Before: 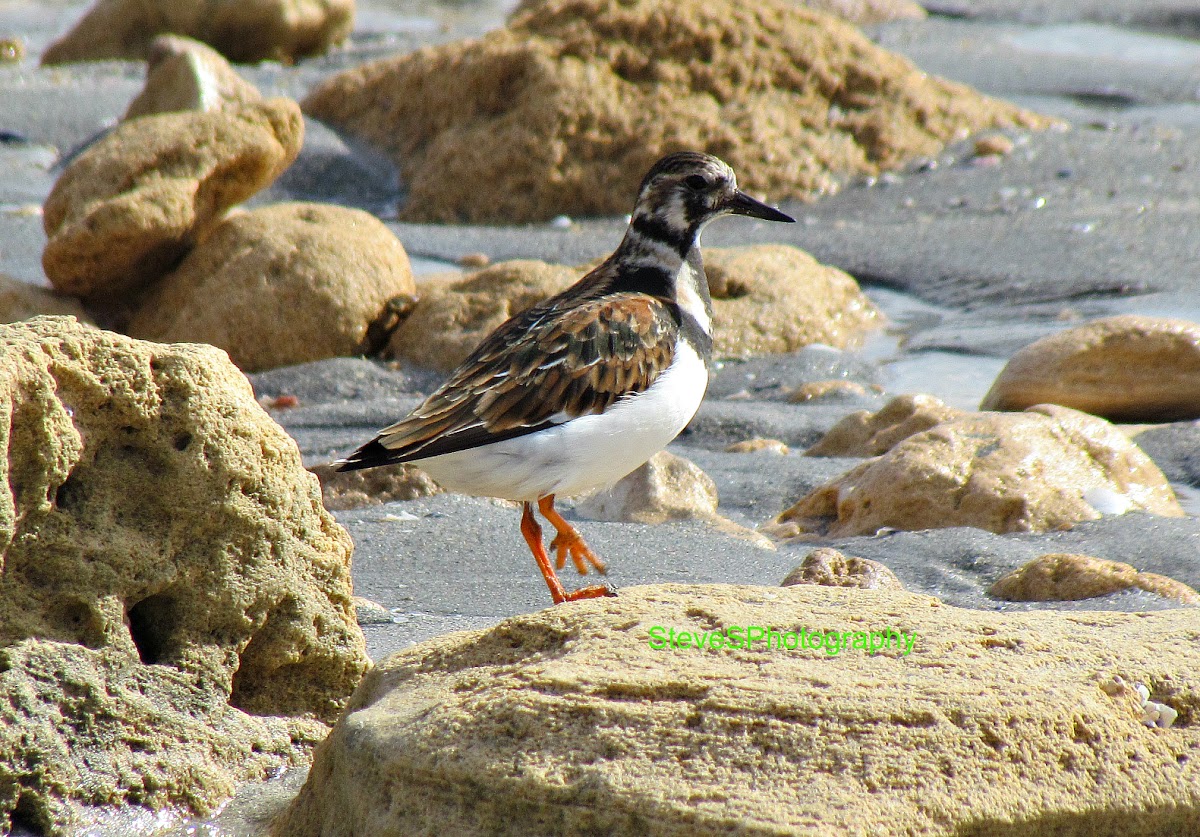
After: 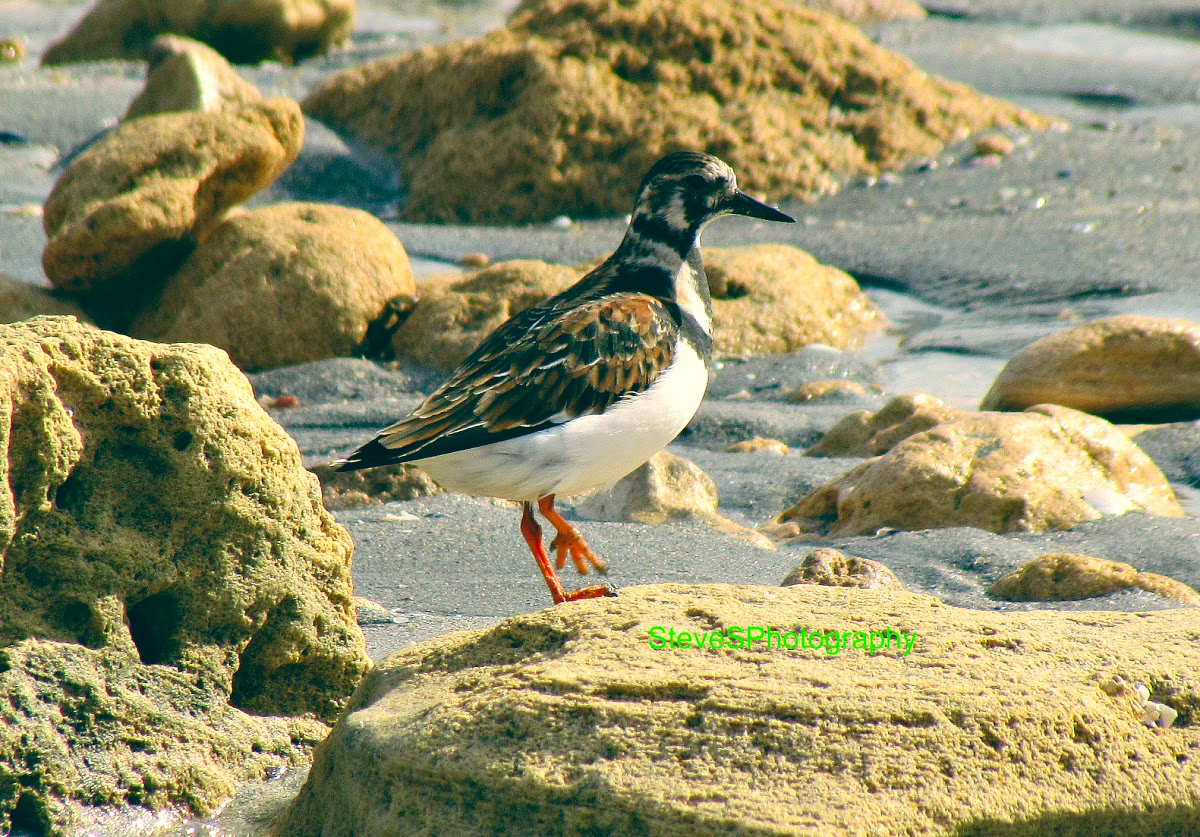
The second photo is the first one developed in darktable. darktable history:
contrast brightness saturation: contrast 0.09, saturation 0.28
color balance: lift [1.005, 0.99, 1.007, 1.01], gamma [1, 0.979, 1.011, 1.021], gain [0.923, 1.098, 1.025, 0.902], input saturation 90.45%, contrast 7.73%, output saturation 105.91%
